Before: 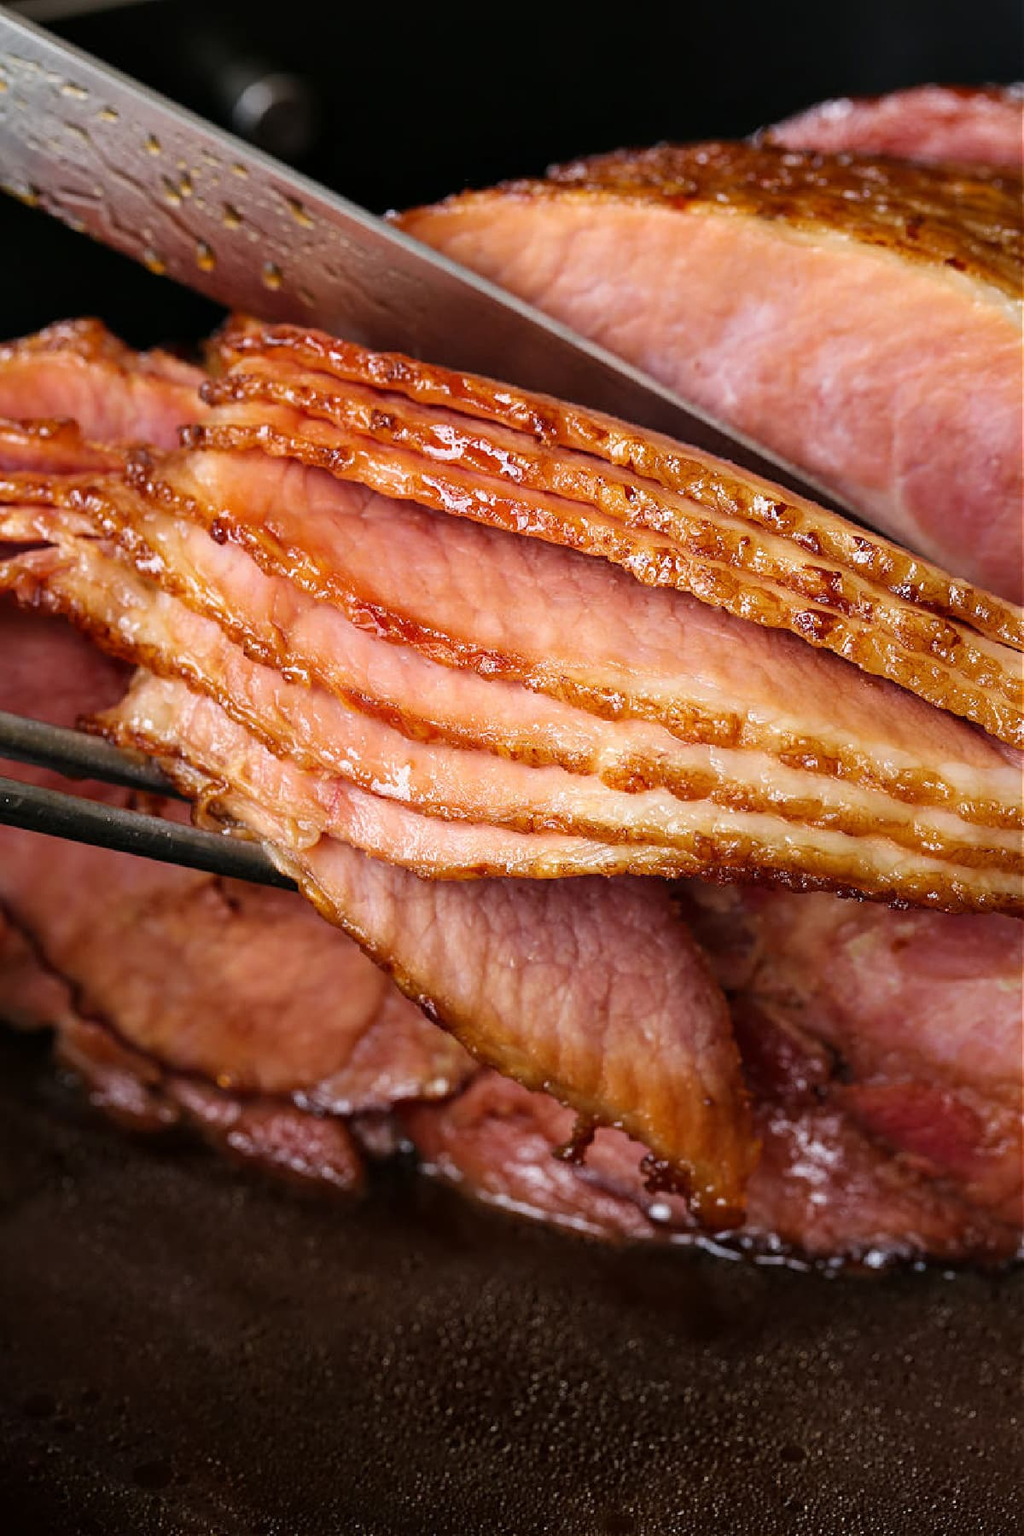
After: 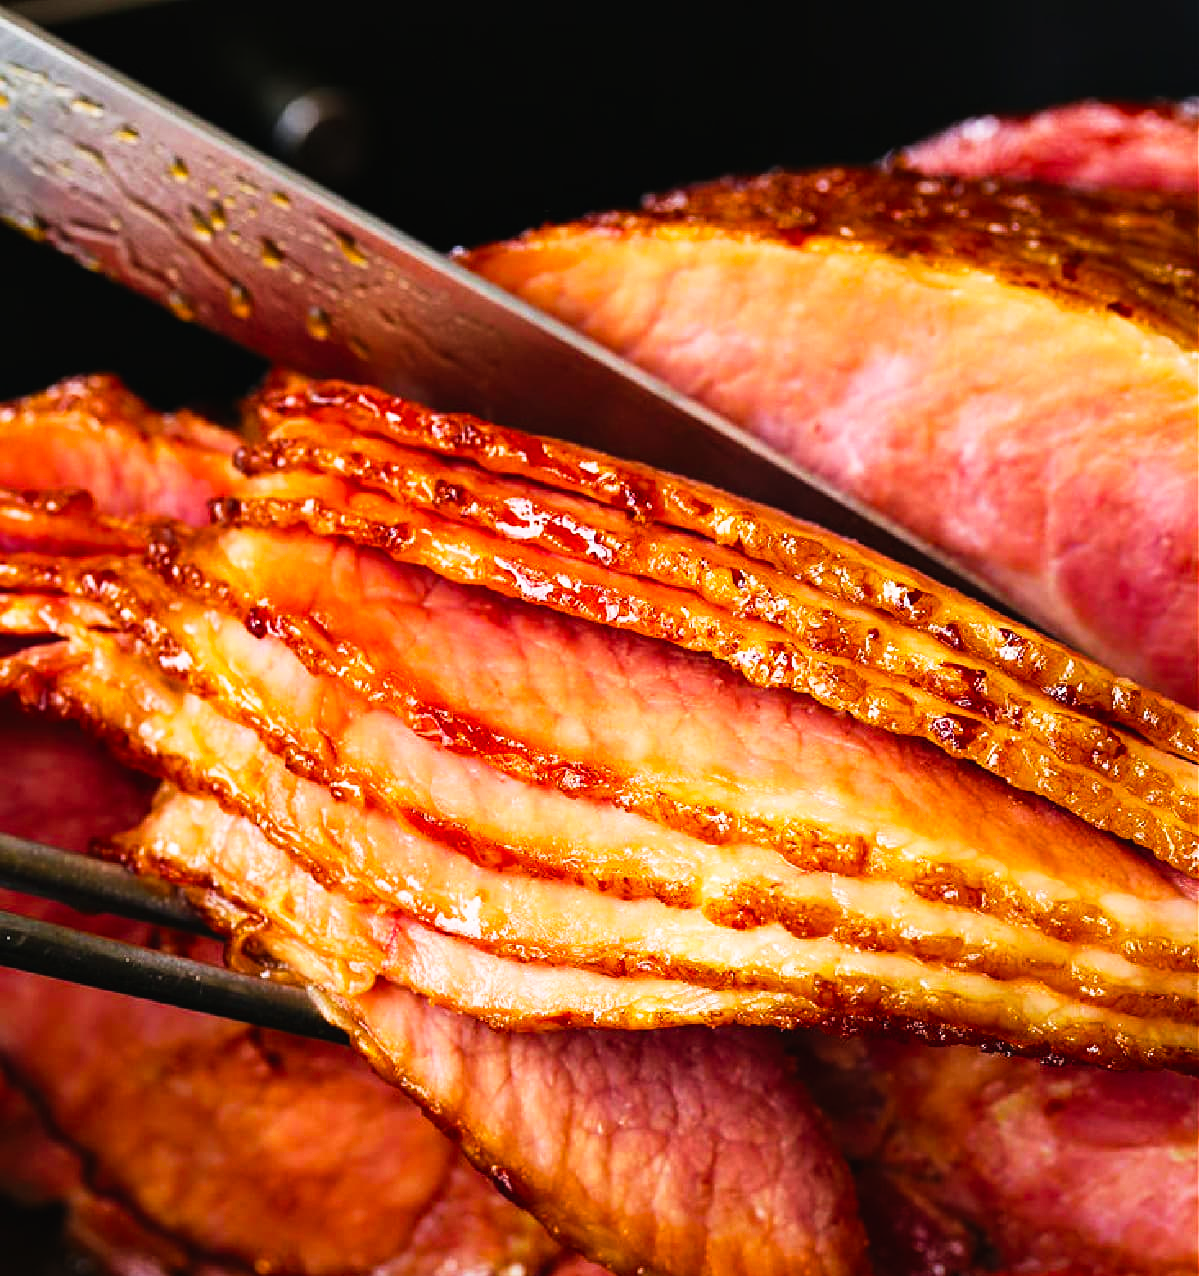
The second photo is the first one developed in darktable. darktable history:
crop: right 0%, bottom 29.1%
color balance rgb: global offset › luminance 0.472%, global offset › hue 170.46°, perceptual saturation grading › global saturation 1.304%, perceptual saturation grading › highlights -2.233%, perceptual saturation grading › mid-tones 4.525%, perceptual saturation grading › shadows 7.924%, global vibrance 50.561%
tone curve: curves: ch0 [(0, 0) (0.139, 0.067) (0.319, 0.269) (0.498, 0.505) (0.725, 0.824) (0.864, 0.945) (0.985, 1)]; ch1 [(0, 0) (0.291, 0.197) (0.456, 0.426) (0.495, 0.488) (0.557, 0.578) (0.599, 0.644) (0.702, 0.786) (1, 1)]; ch2 [(0, 0) (0.125, 0.089) (0.353, 0.329) (0.447, 0.43) (0.557, 0.566) (0.63, 0.667) (1, 1)], preserve colors none
